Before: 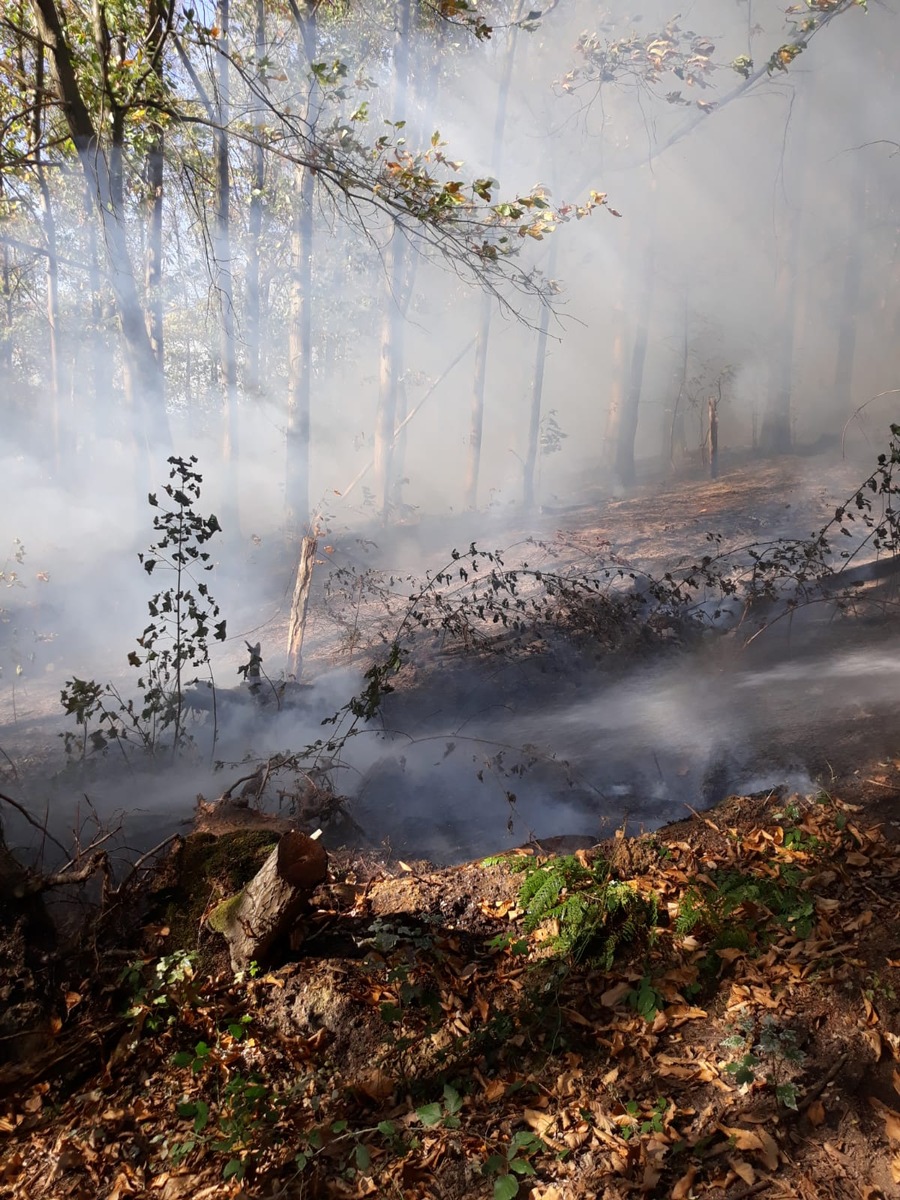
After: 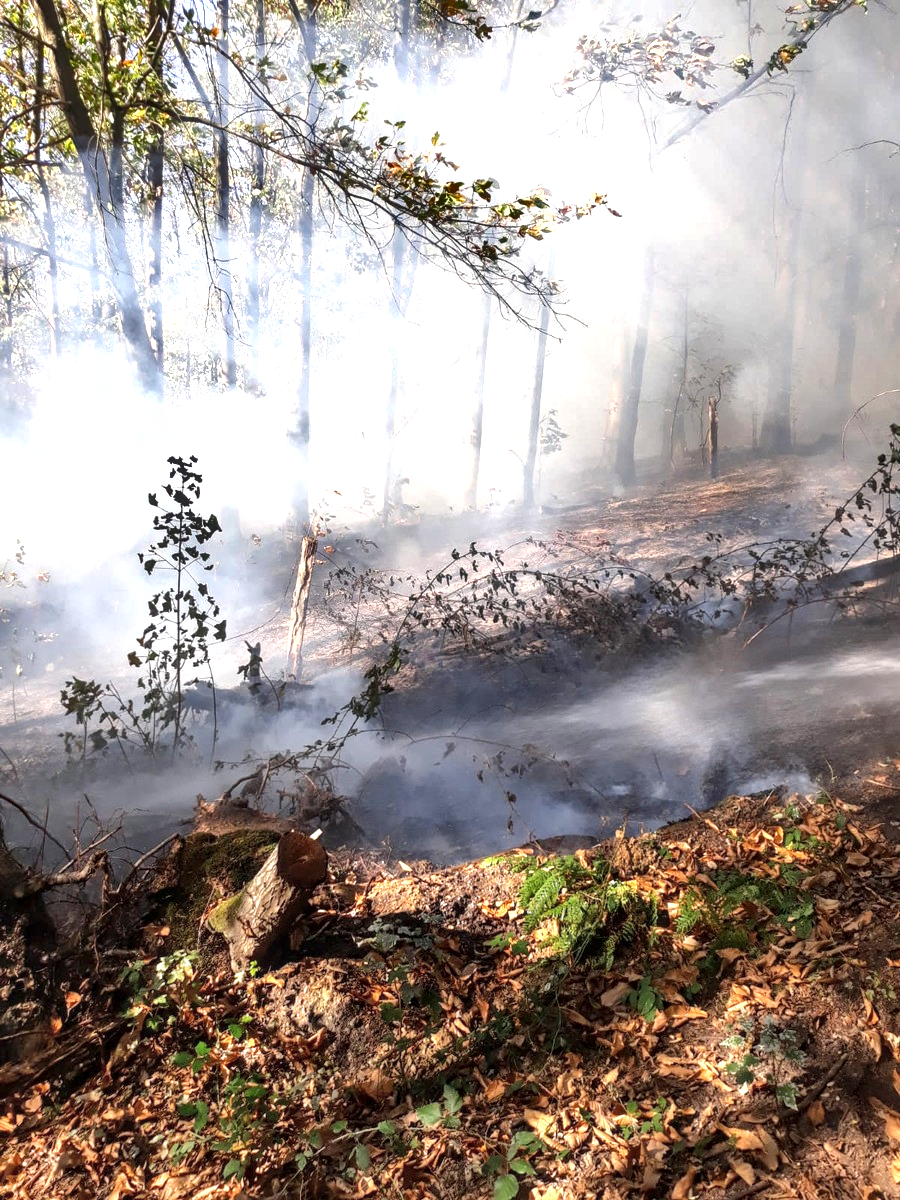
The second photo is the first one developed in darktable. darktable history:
exposure: black level correction 0, exposure 0.894 EV, compensate exposure bias true, compensate highlight preservation false
shadows and highlights: shadows 60.68, soften with gaussian
local contrast: on, module defaults
